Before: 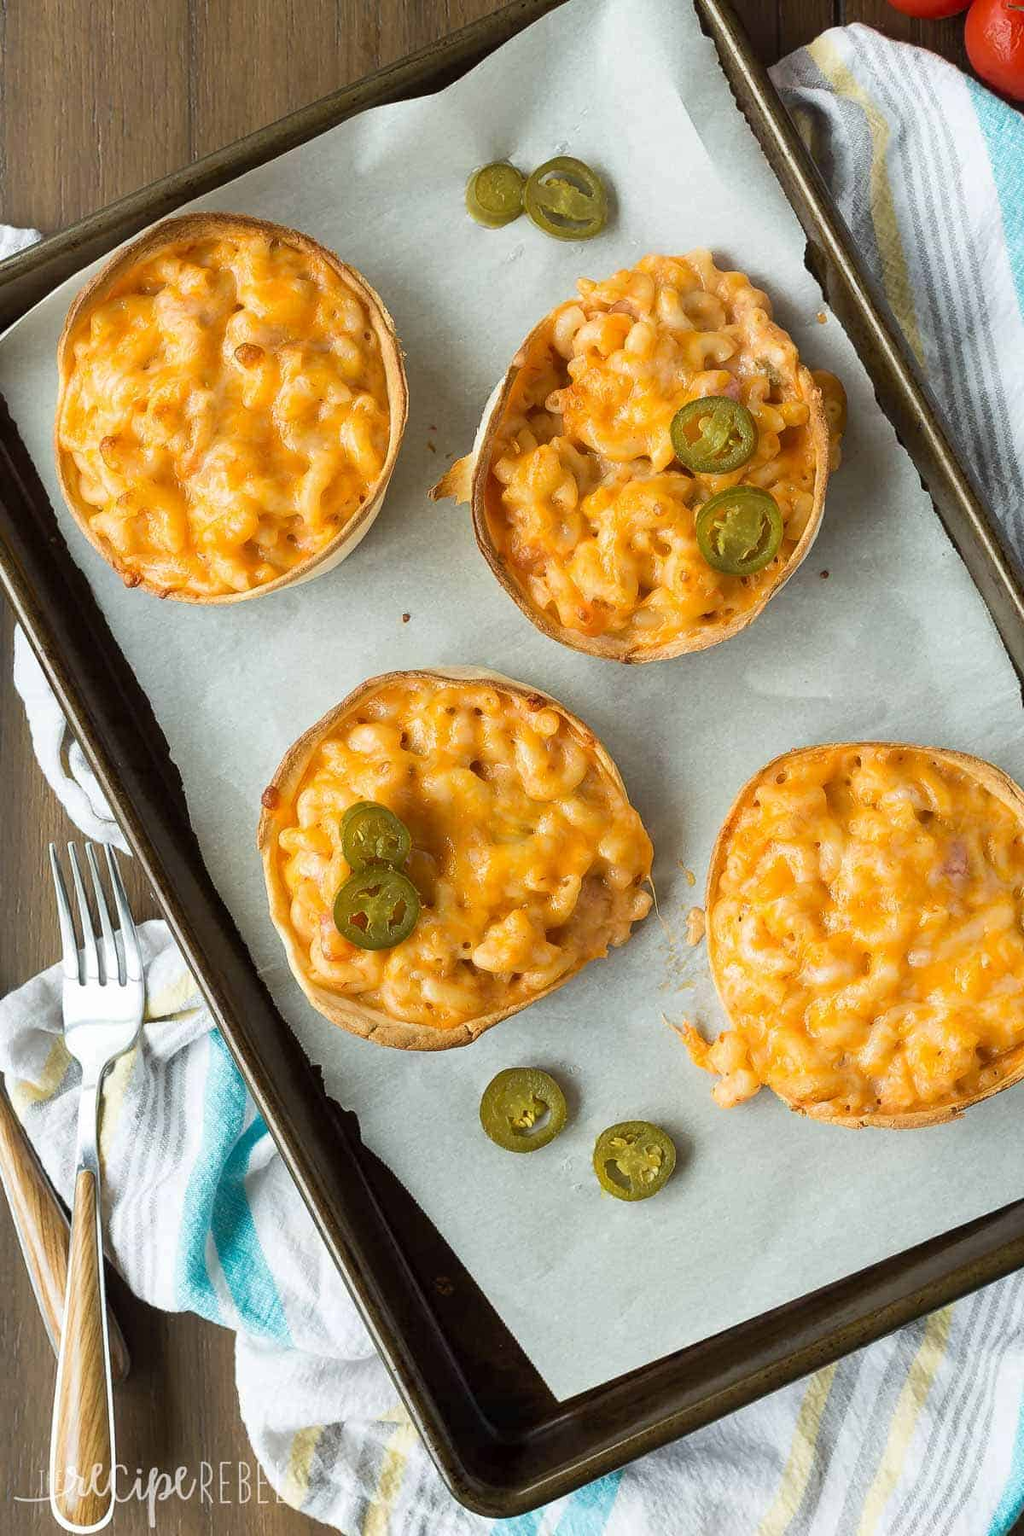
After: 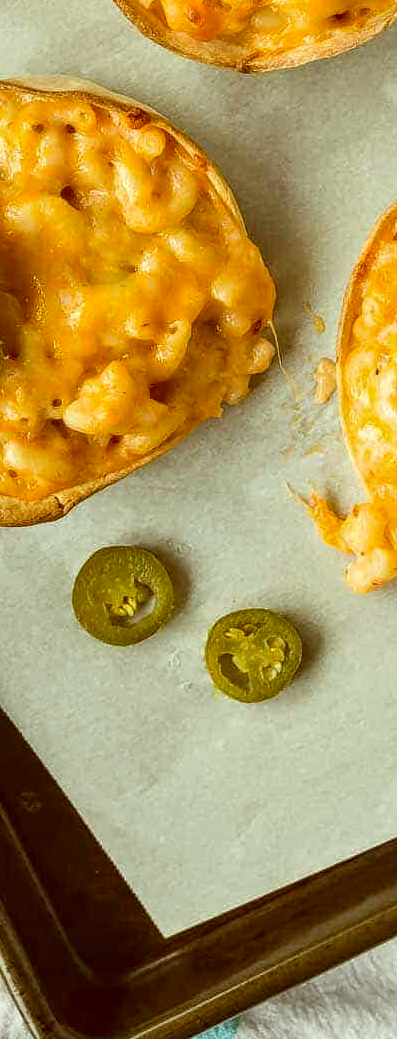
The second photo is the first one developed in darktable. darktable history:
crop: left 40.878%, top 39.176%, right 25.993%, bottom 3.081%
local contrast: on, module defaults
color correction: highlights a* -5.3, highlights b* 9.8, shadows a* 9.8, shadows b* 24.26
